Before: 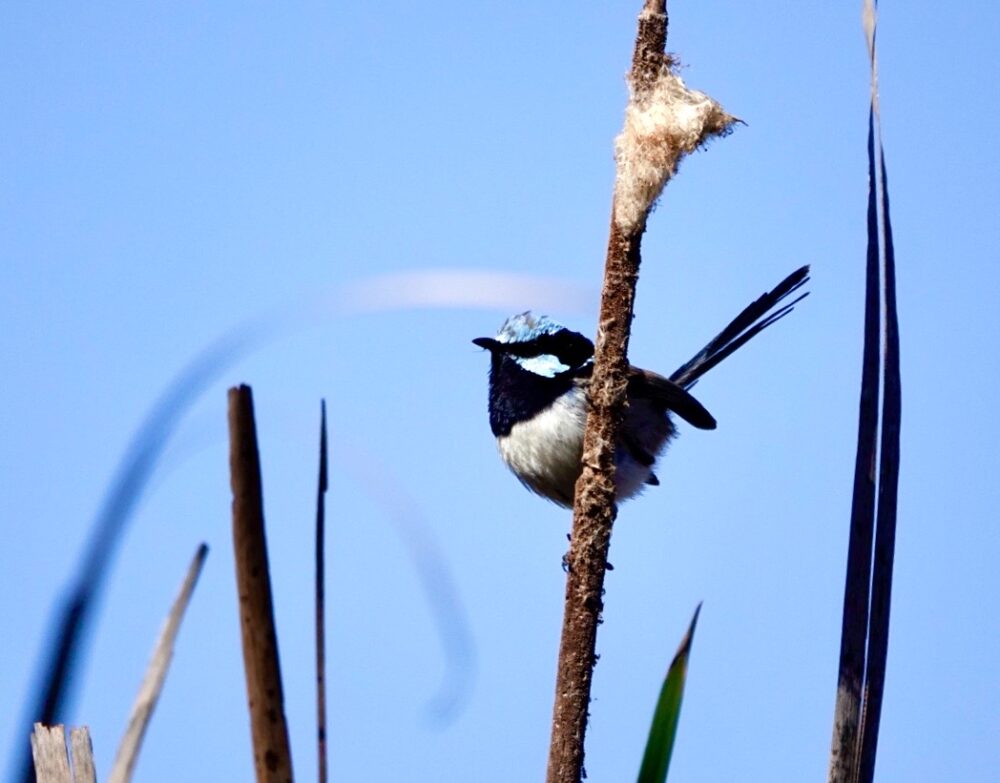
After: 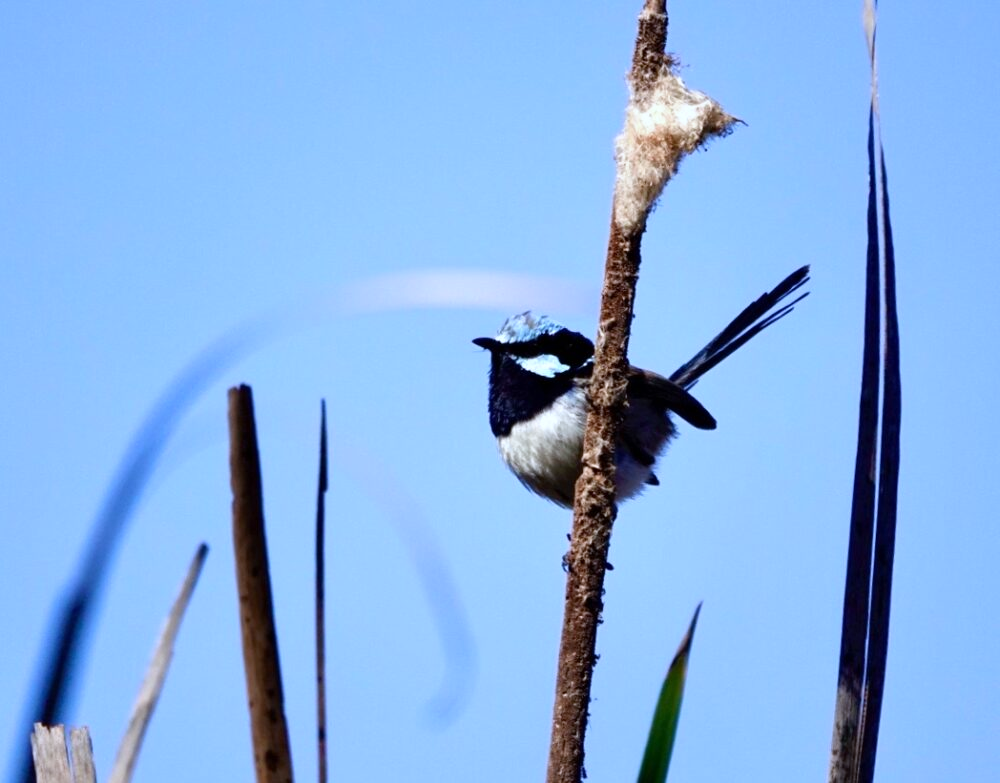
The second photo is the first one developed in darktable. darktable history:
white balance: red 0.954, blue 1.079
